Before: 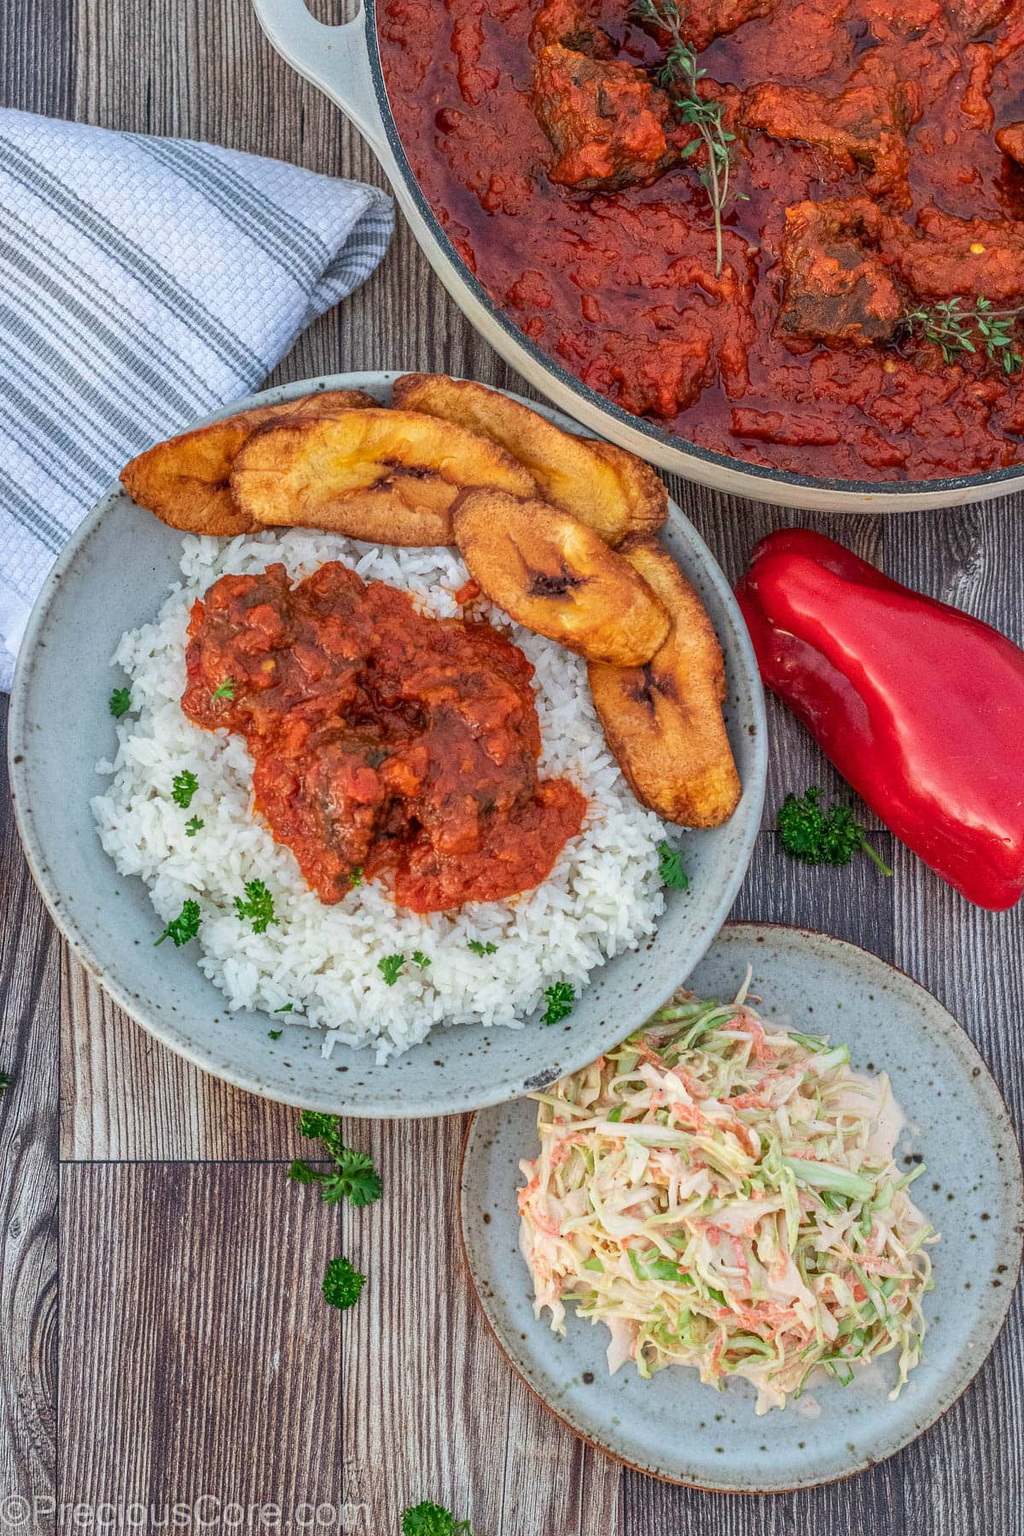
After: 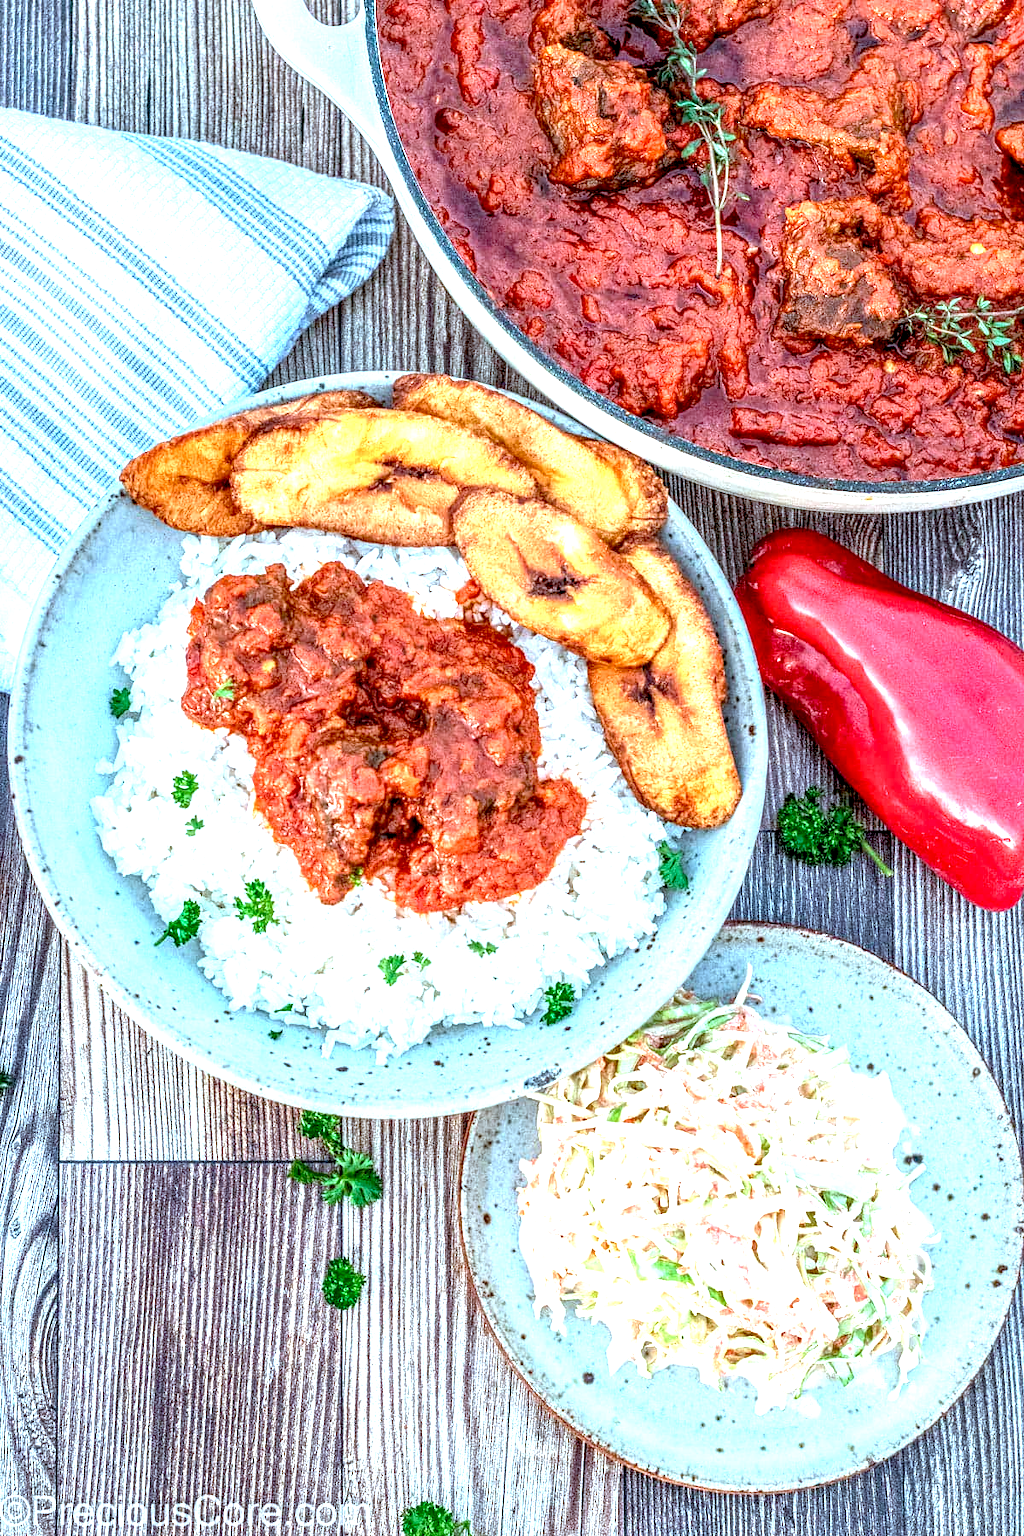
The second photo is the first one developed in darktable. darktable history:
exposure: black level correction 0.008, exposure 1.434 EV, compensate exposure bias true, compensate highlight preservation false
color correction: highlights a* -10.55, highlights b* -18.83
local contrast: detail 150%
